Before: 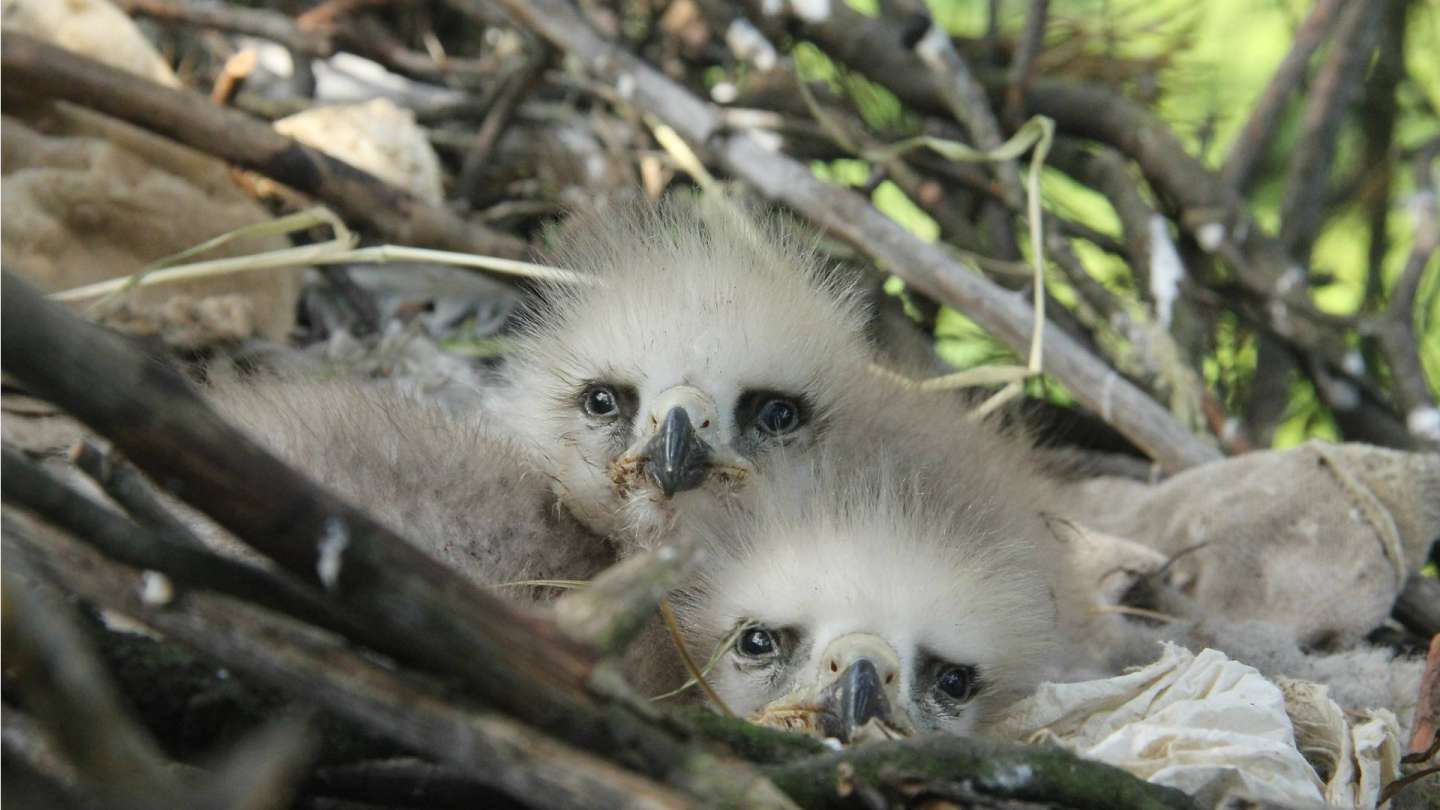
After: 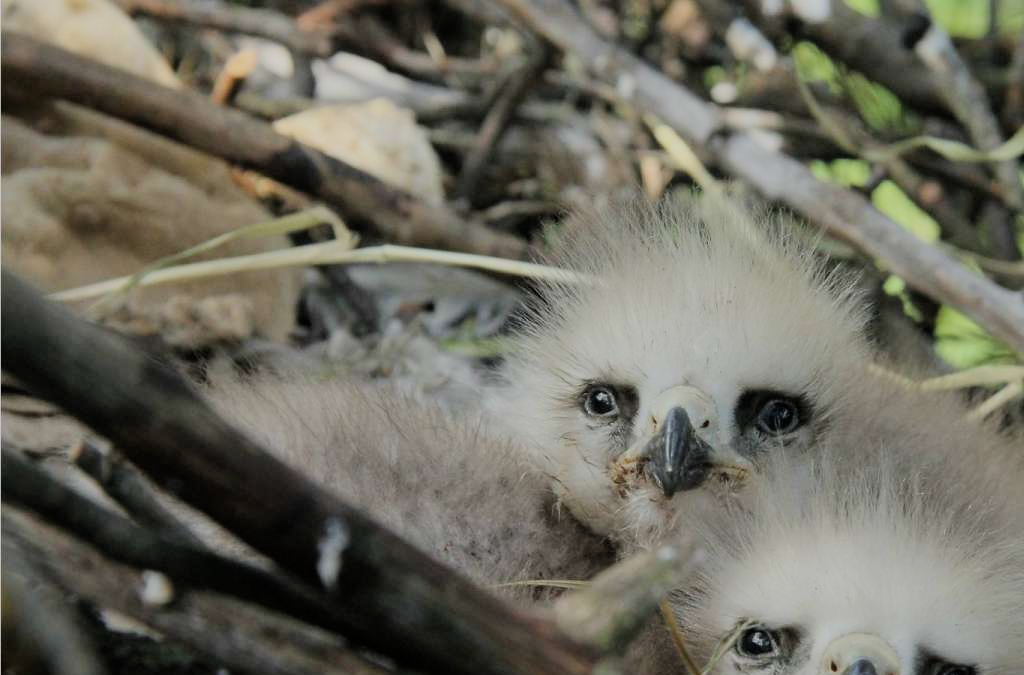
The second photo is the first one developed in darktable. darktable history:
crop: right 28.885%, bottom 16.626%
filmic rgb: black relative exposure -7.15 EV, white relative exposure 5.36 EV, hardness 3.02, color science v6 (2022)
